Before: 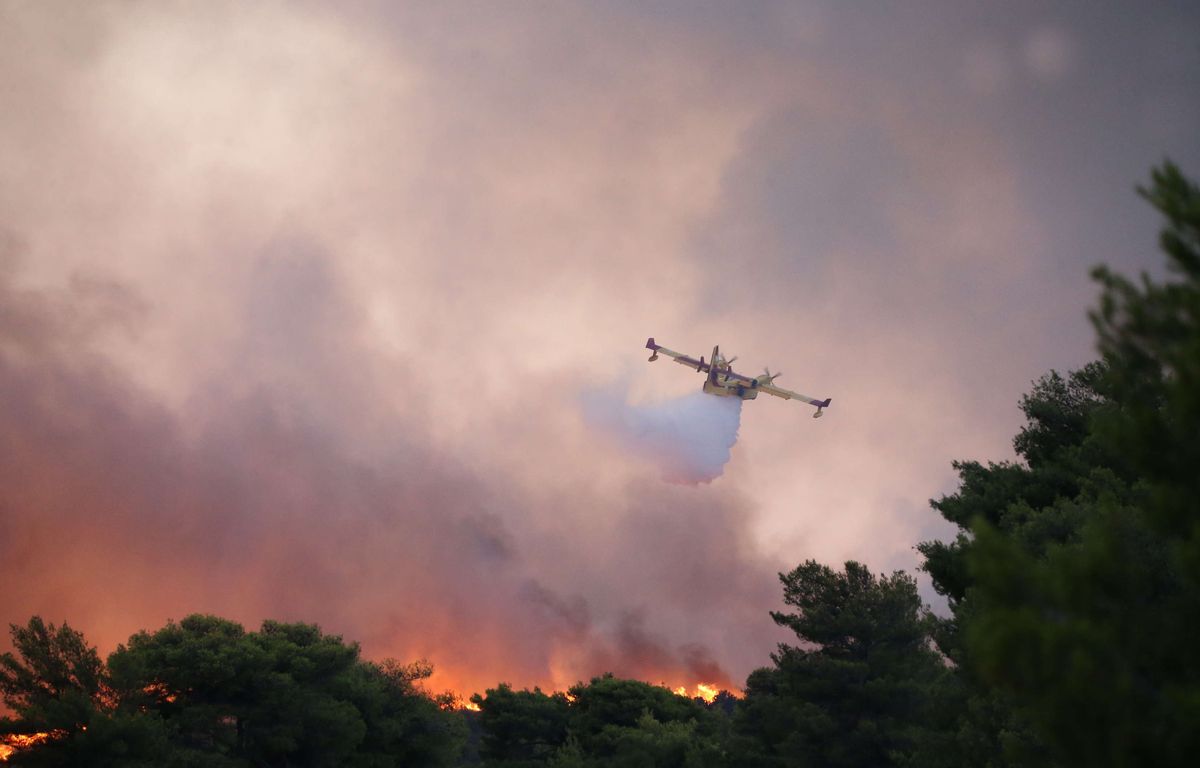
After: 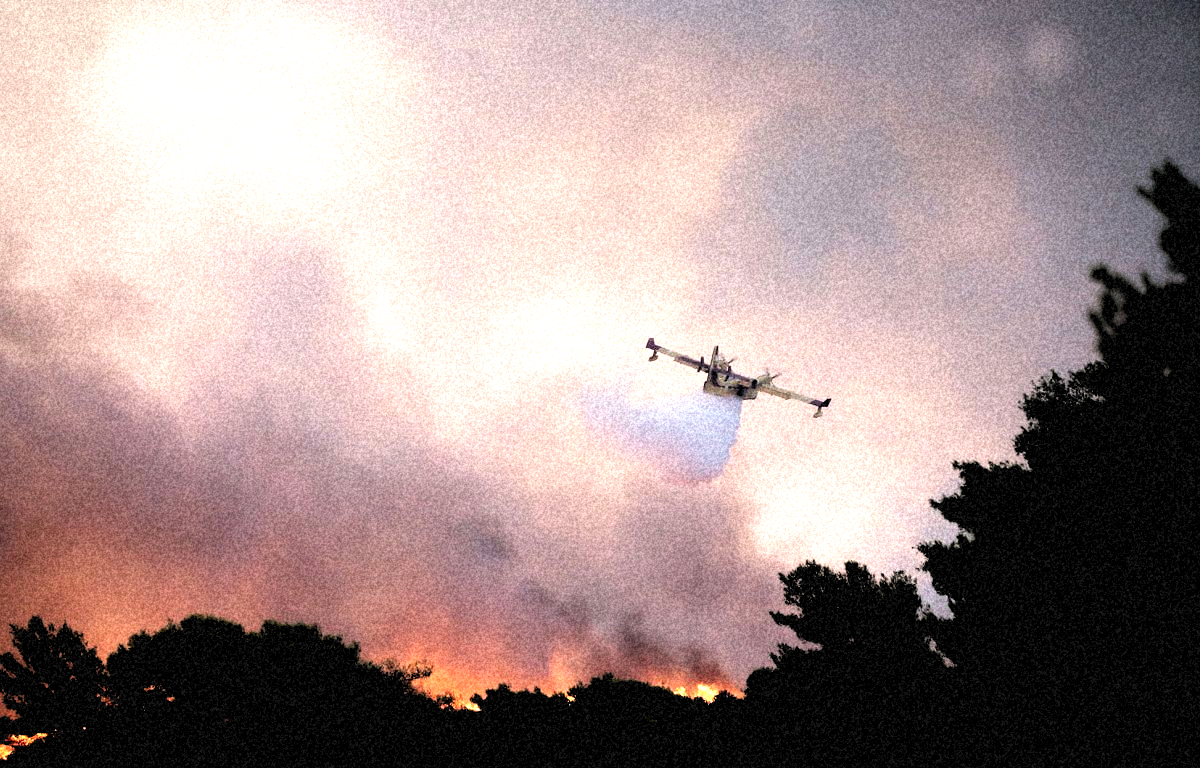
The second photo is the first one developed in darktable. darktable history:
grain: coarseness 46.9 ISO, strength 50.21%, mid-tones bias 0%
color balance: output saturation 98.5%
rgb levels: levels [[0.029, 0.461, 0.922], [0, 0.5, 1], [0, 0.5, 1]]
tone equalizer: -8 EV -1.08 EV, -7 EV -1.01 EV, -6 EV -0.867 EV, -5 EV -0.578 EV, -3 EV 0.578 EV, -2 EV 0.867 EV, -1 EV 1.01 EV, +0 EV 1.08 EV, edges refinement/feathering 500, mask exposure compensation -1.57 EV, preserve details no
